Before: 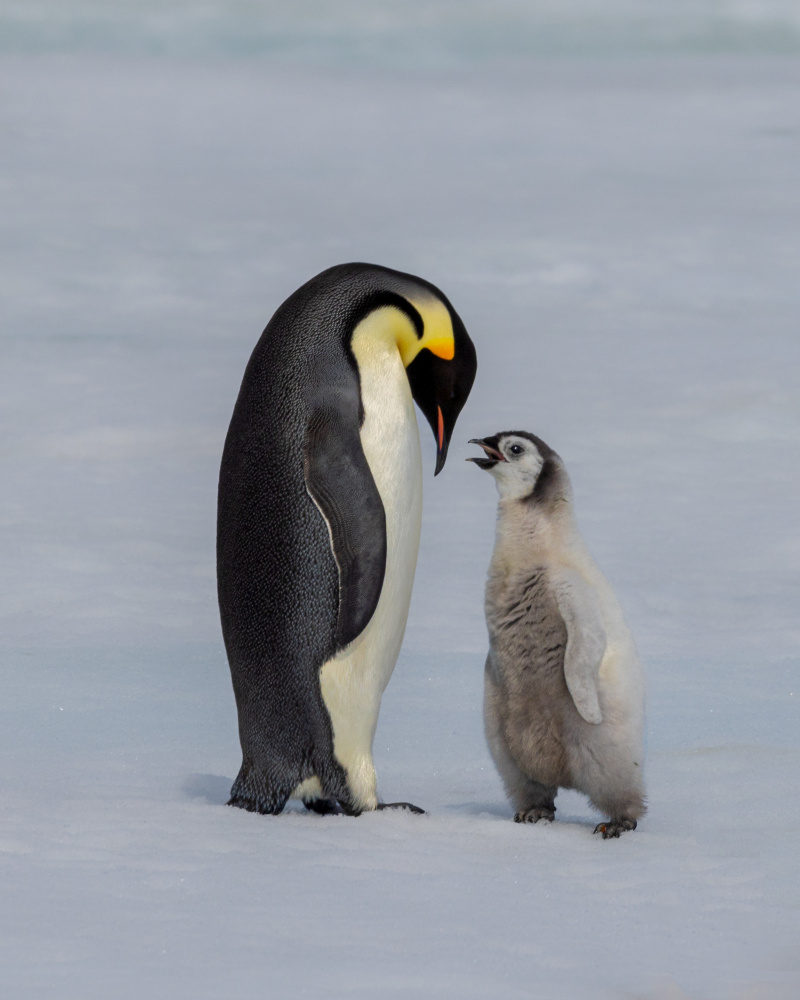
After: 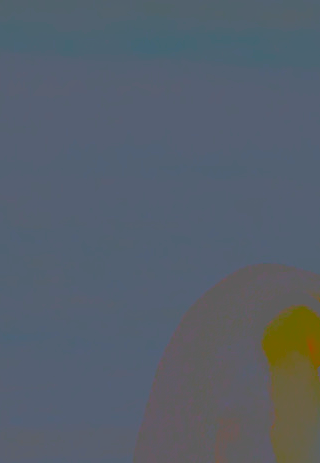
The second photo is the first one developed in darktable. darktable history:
crop and rotate: left 11.21%, top 0.075%, right 48.681%, bottom 53.534%
contrast brightness saturation: contrast -0.98, brightness -0.162, saturation 0.754
